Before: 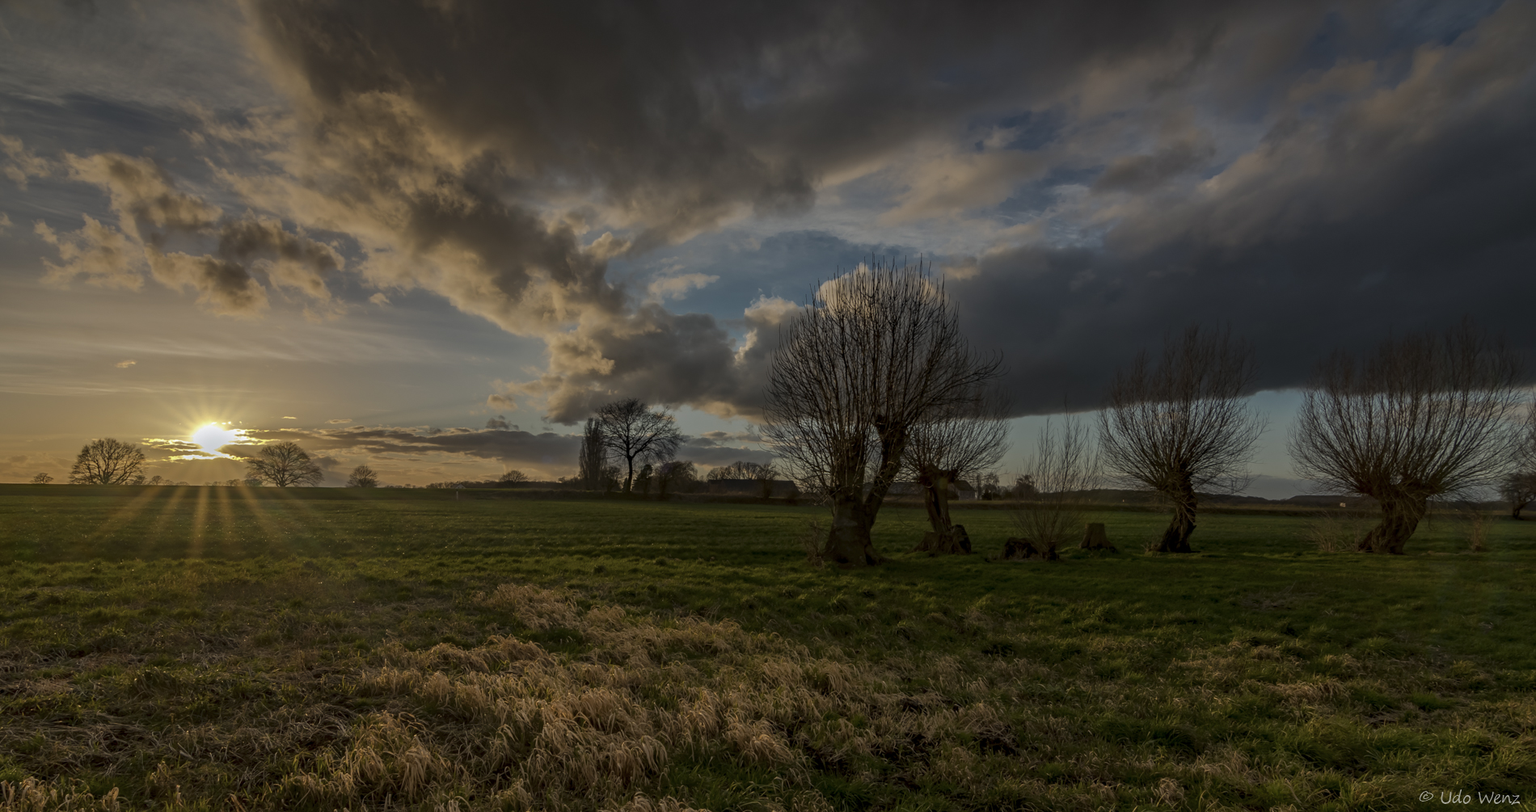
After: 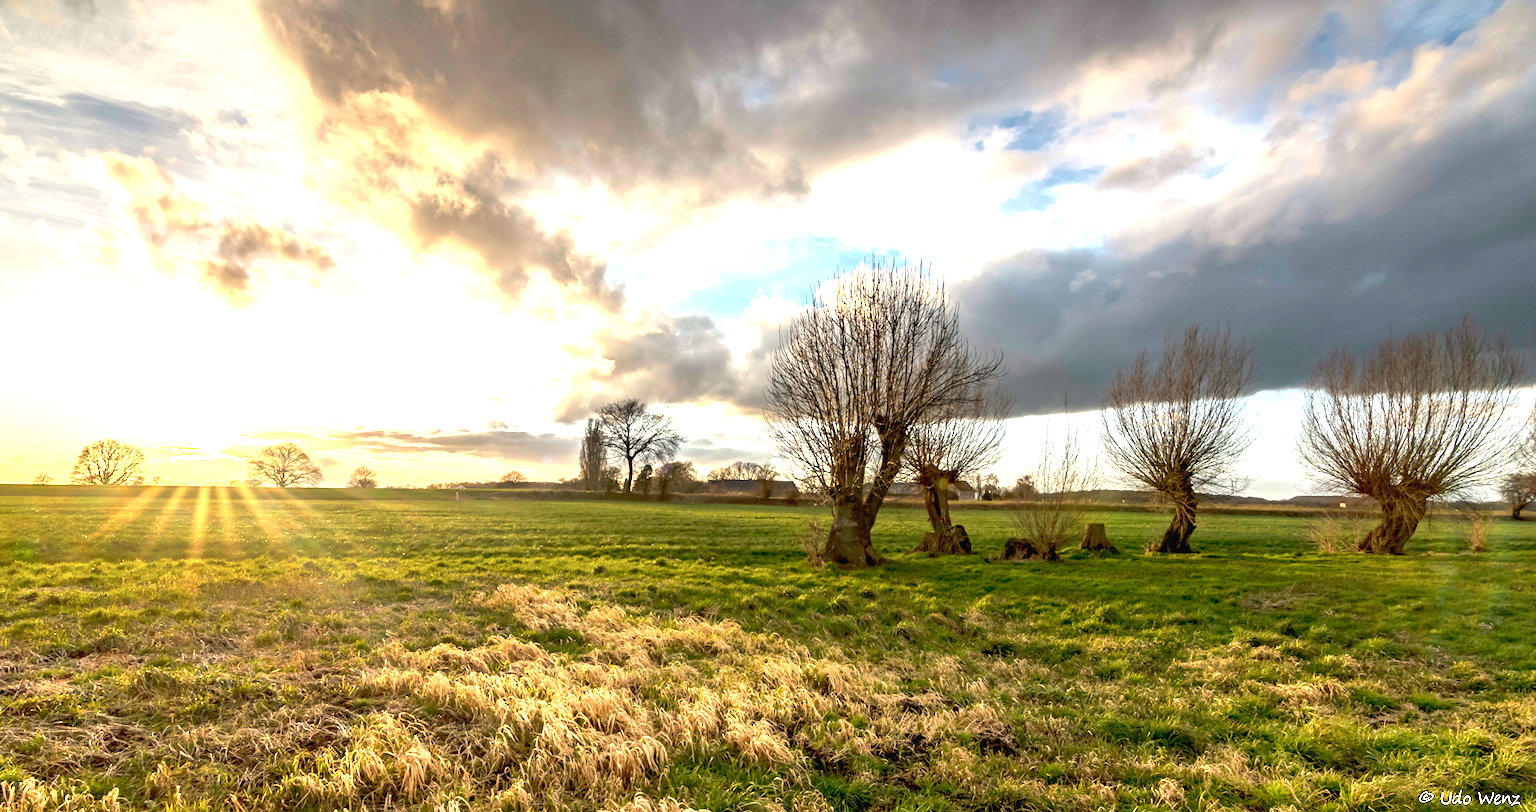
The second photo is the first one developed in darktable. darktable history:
color calibration: x 0.342, y 0.355, temperature 5146 K
exposure: black level correction 0, exposure 1.388 EV, compensate exposure bias true, compensate highlight preservation false
